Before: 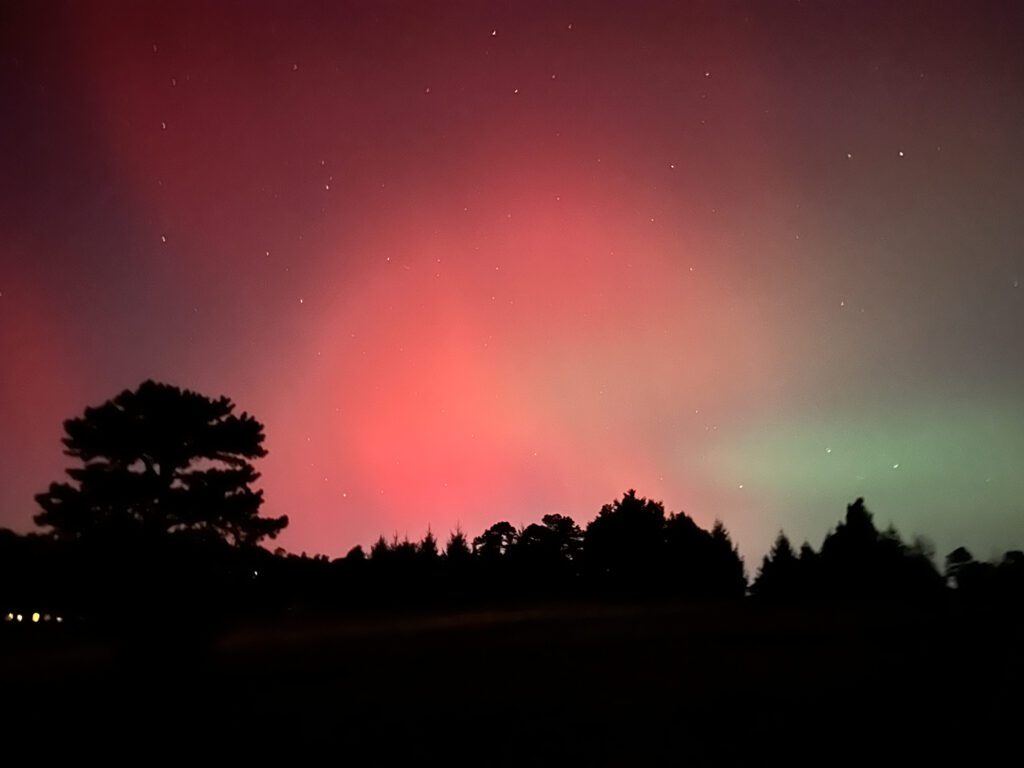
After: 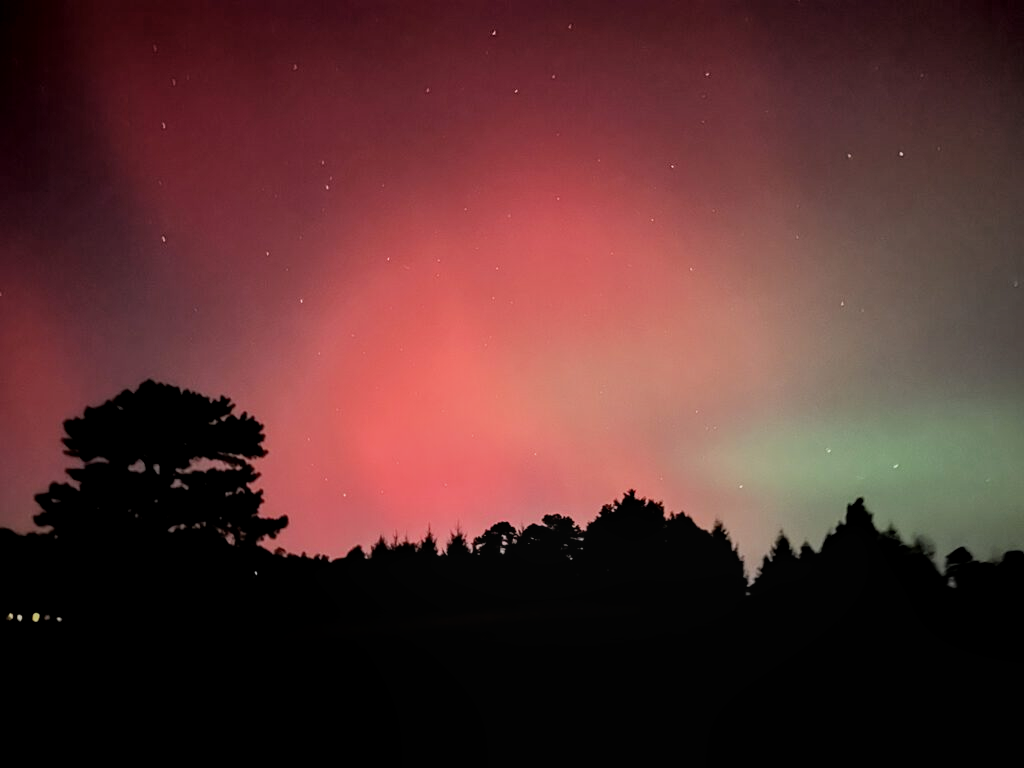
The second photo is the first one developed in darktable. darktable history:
local contrast: on, module defaults
filmic rgb: black relative exposure -7.92 EV, white relative exposure 4.13 EV, threshold 3 EV, hardness 4.02, latitude 51.22%, contrast 1.013, shadows ↔ highlights balance 5.35%, color science v5 (2021), contrast in shadows safe, contrast in highlights safe, enable highlight reconstruction true
